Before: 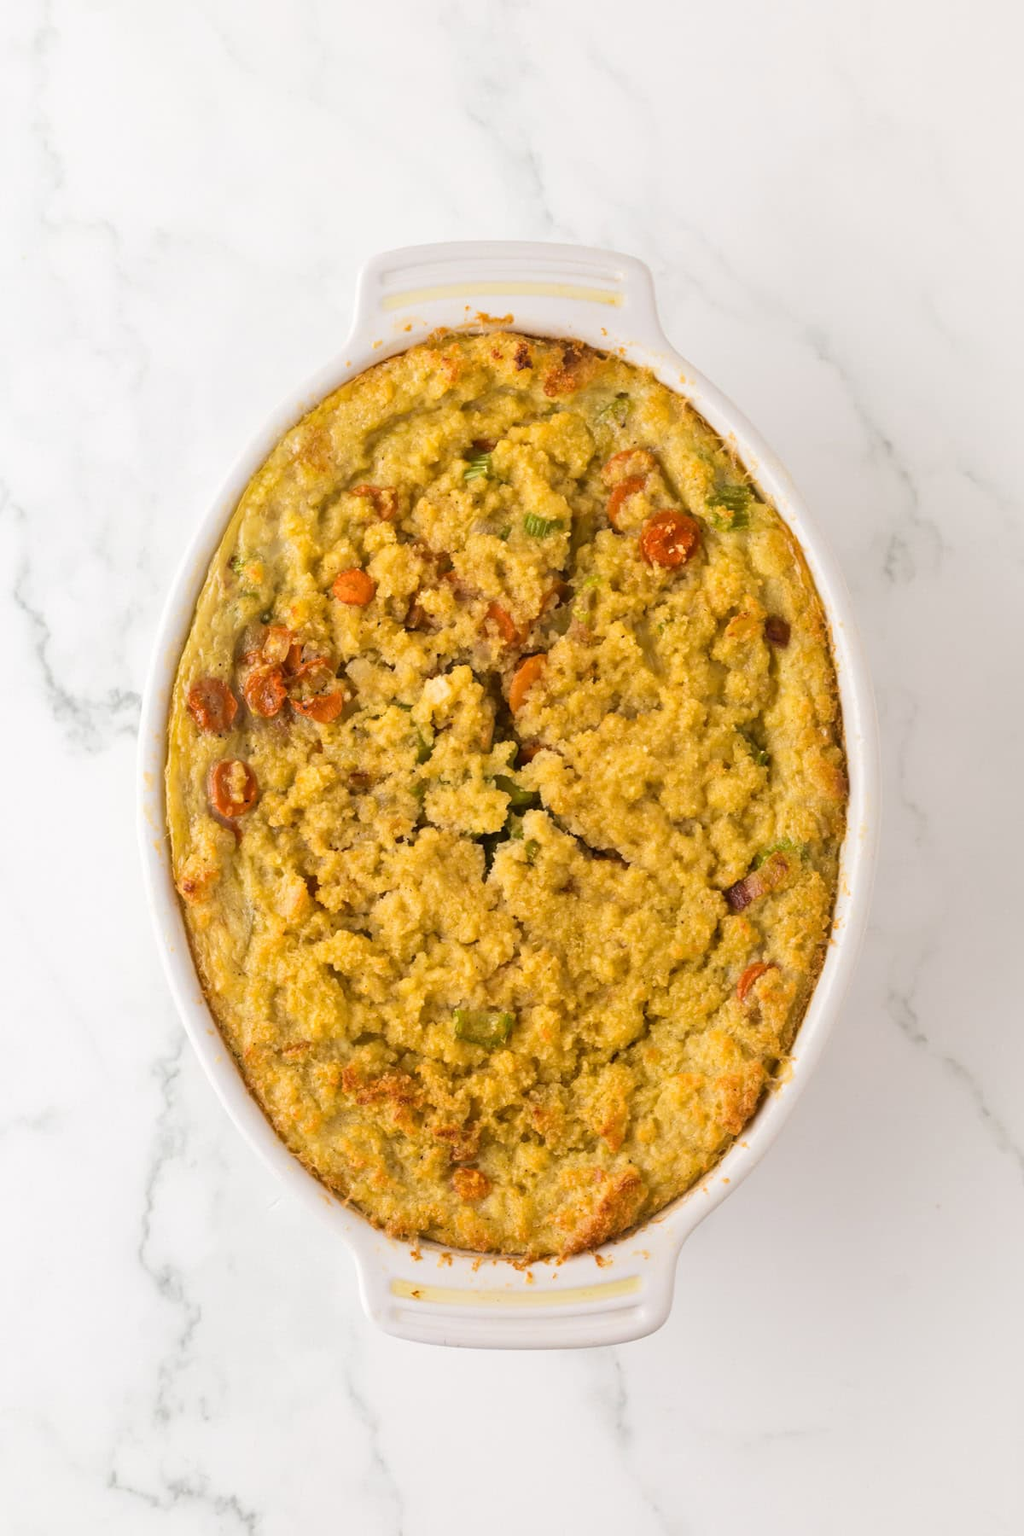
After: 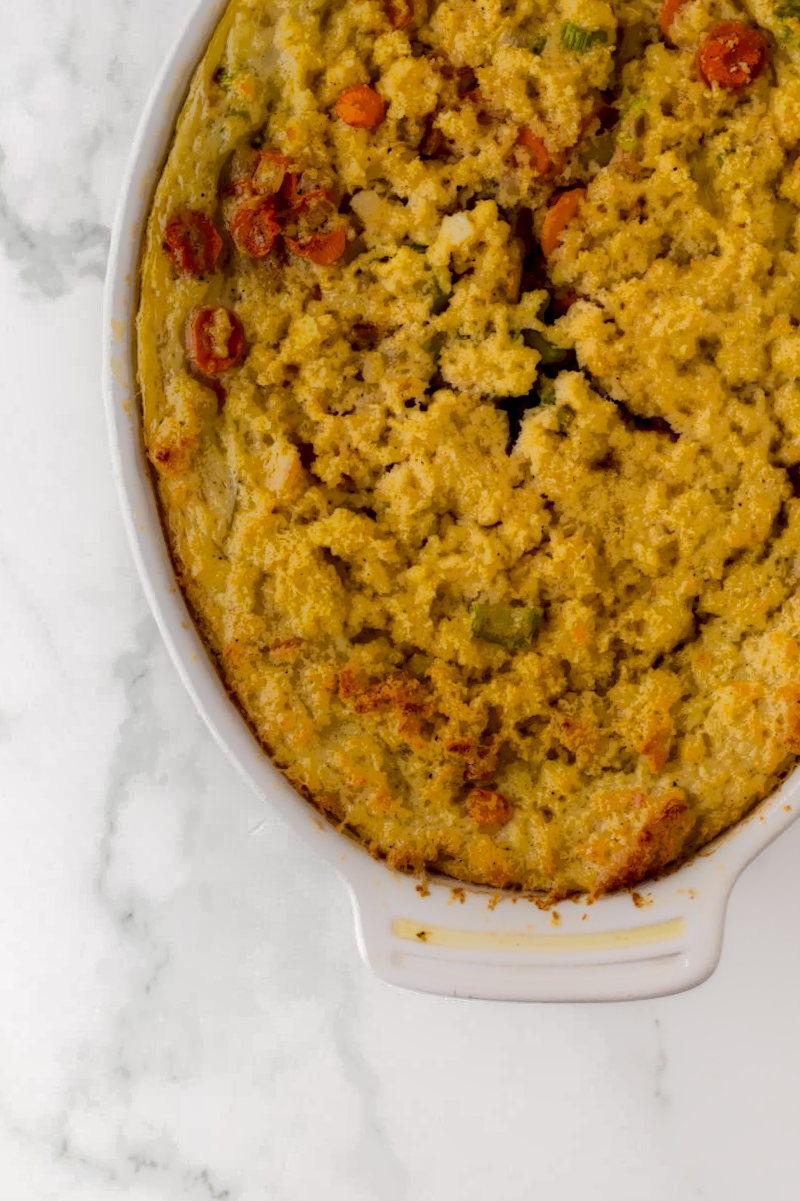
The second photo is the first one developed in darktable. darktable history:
local contrast: highlights 0%, shadows 198%, detail 164%, midtone range 0.001
crop and rotate: angle -0.82°, left 3.85%, top 31.828%, right 27.992%
